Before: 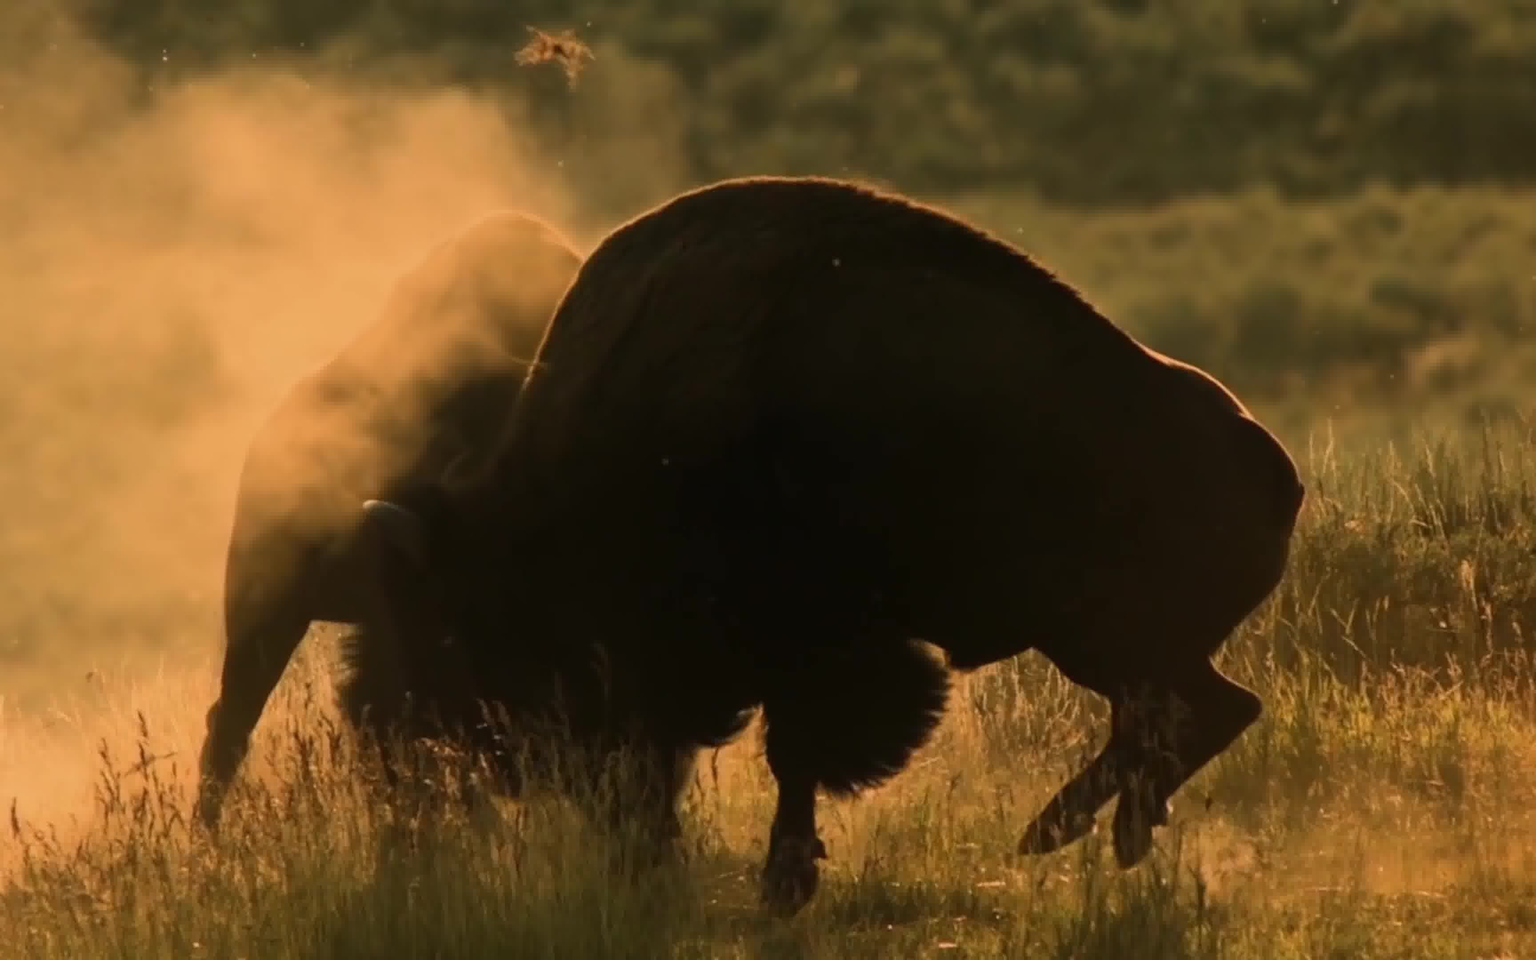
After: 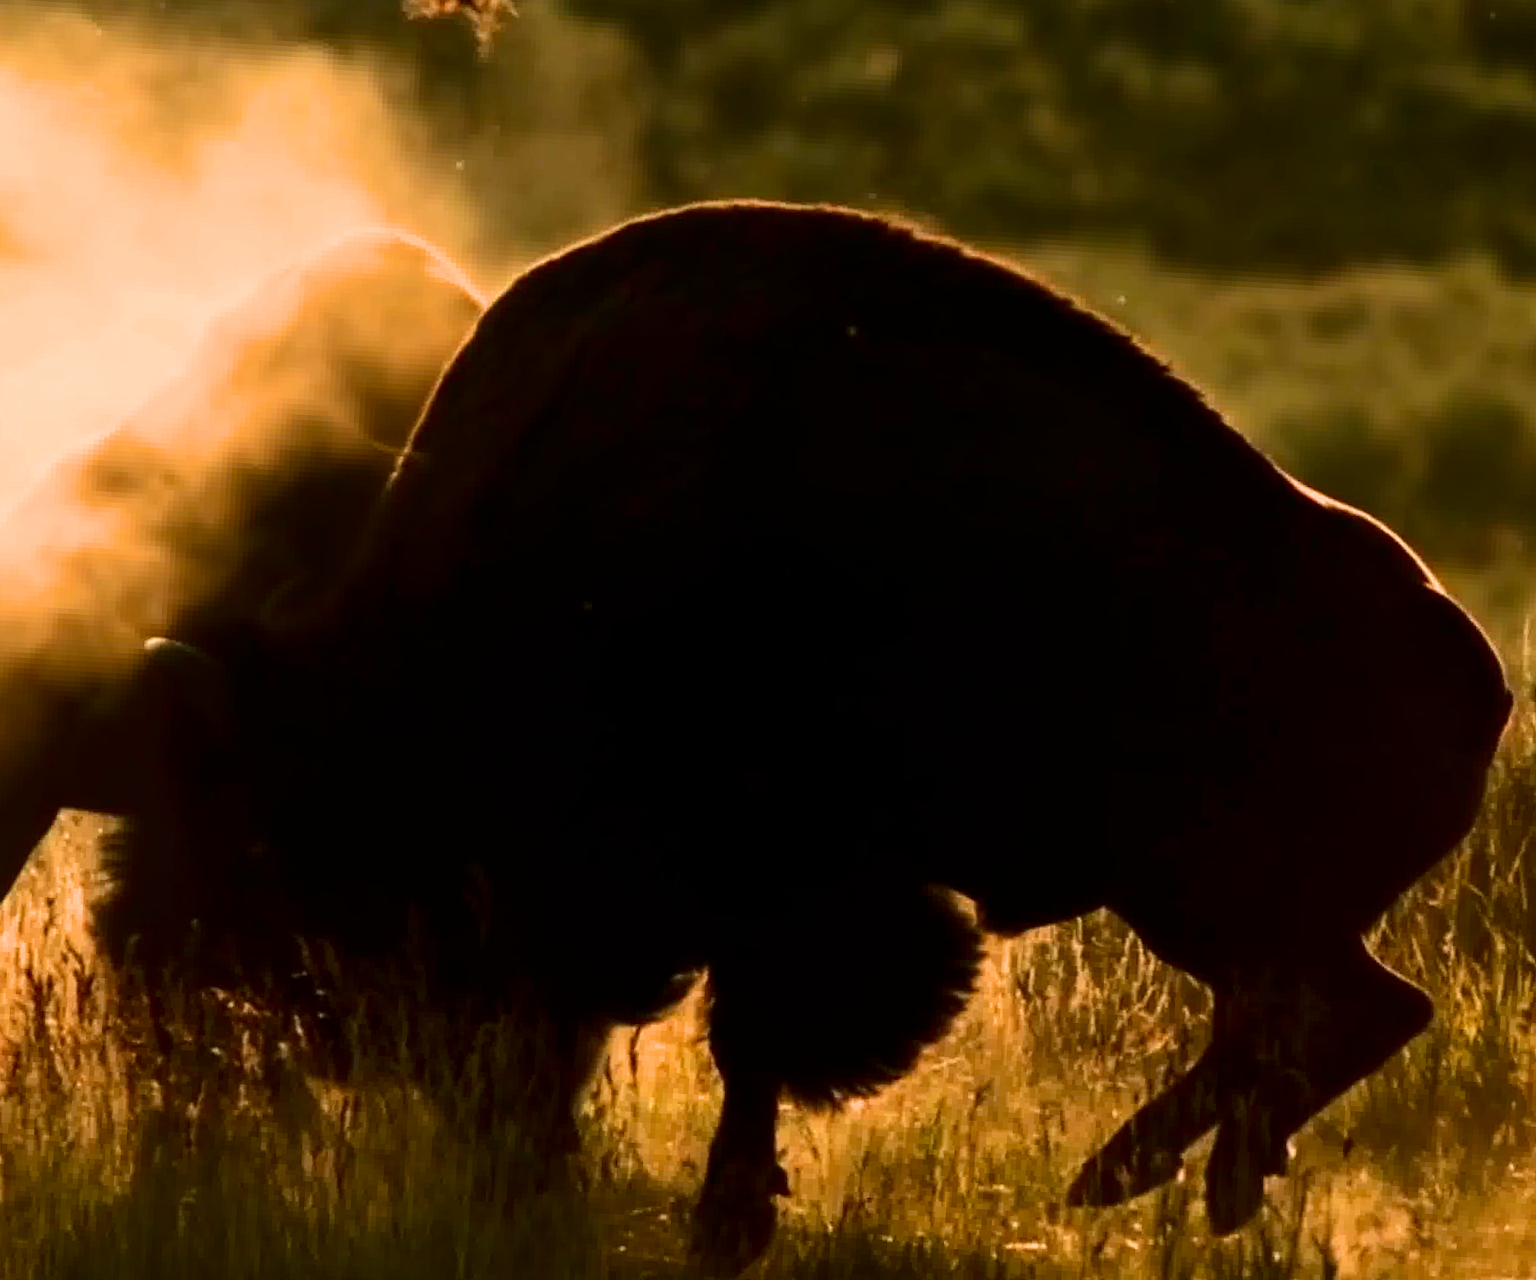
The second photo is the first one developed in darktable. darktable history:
filmic rgb: middle gray luminance 18.41%, black relative exposure -11.49 EV, white relative exposure 2.58 EV, target black luminance 0%, hardness 8.45, latitude 98.08%, contrast 1.08, shadows ↔ highlights balance 0.577%, preserve chrominance max RGB, color science v6 (2022), contrast in shadows safe, contrast in highlights safe
crop and rotate: angle -3.24°, left 14.192%, top 0.022%, right 10.902%, bottom 0.046%
contrast brightness saturation: contrast 0.191, brightness -0.242, saturation 0.117
exposure: exposure 0.754 EV, compensate highlight preservation false
